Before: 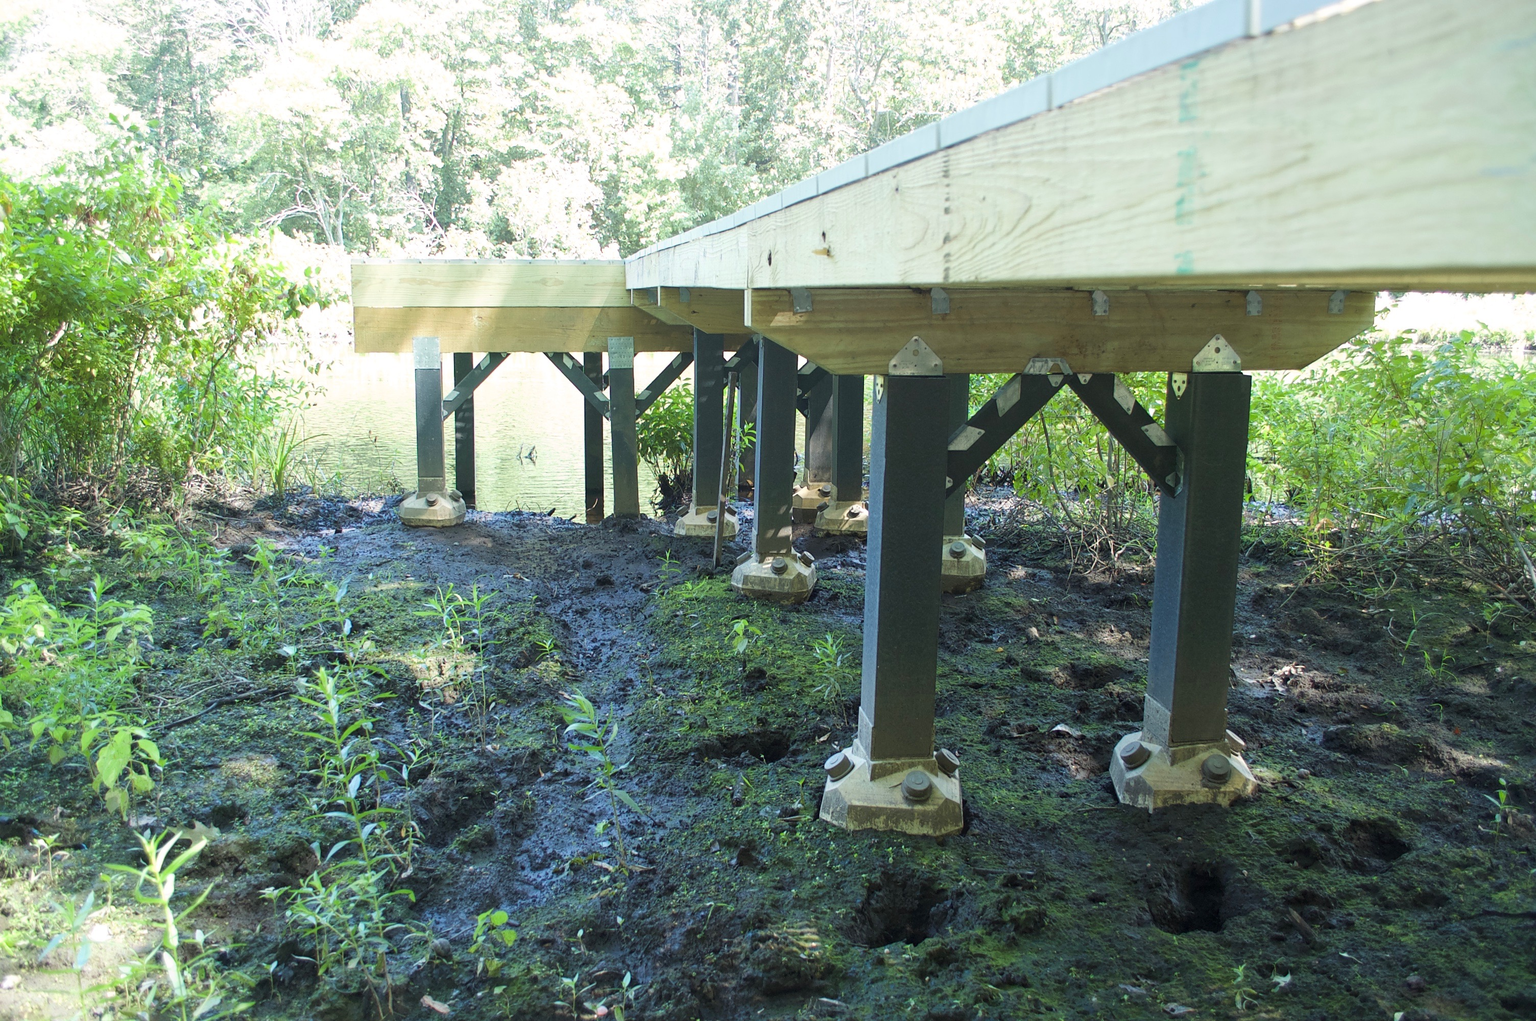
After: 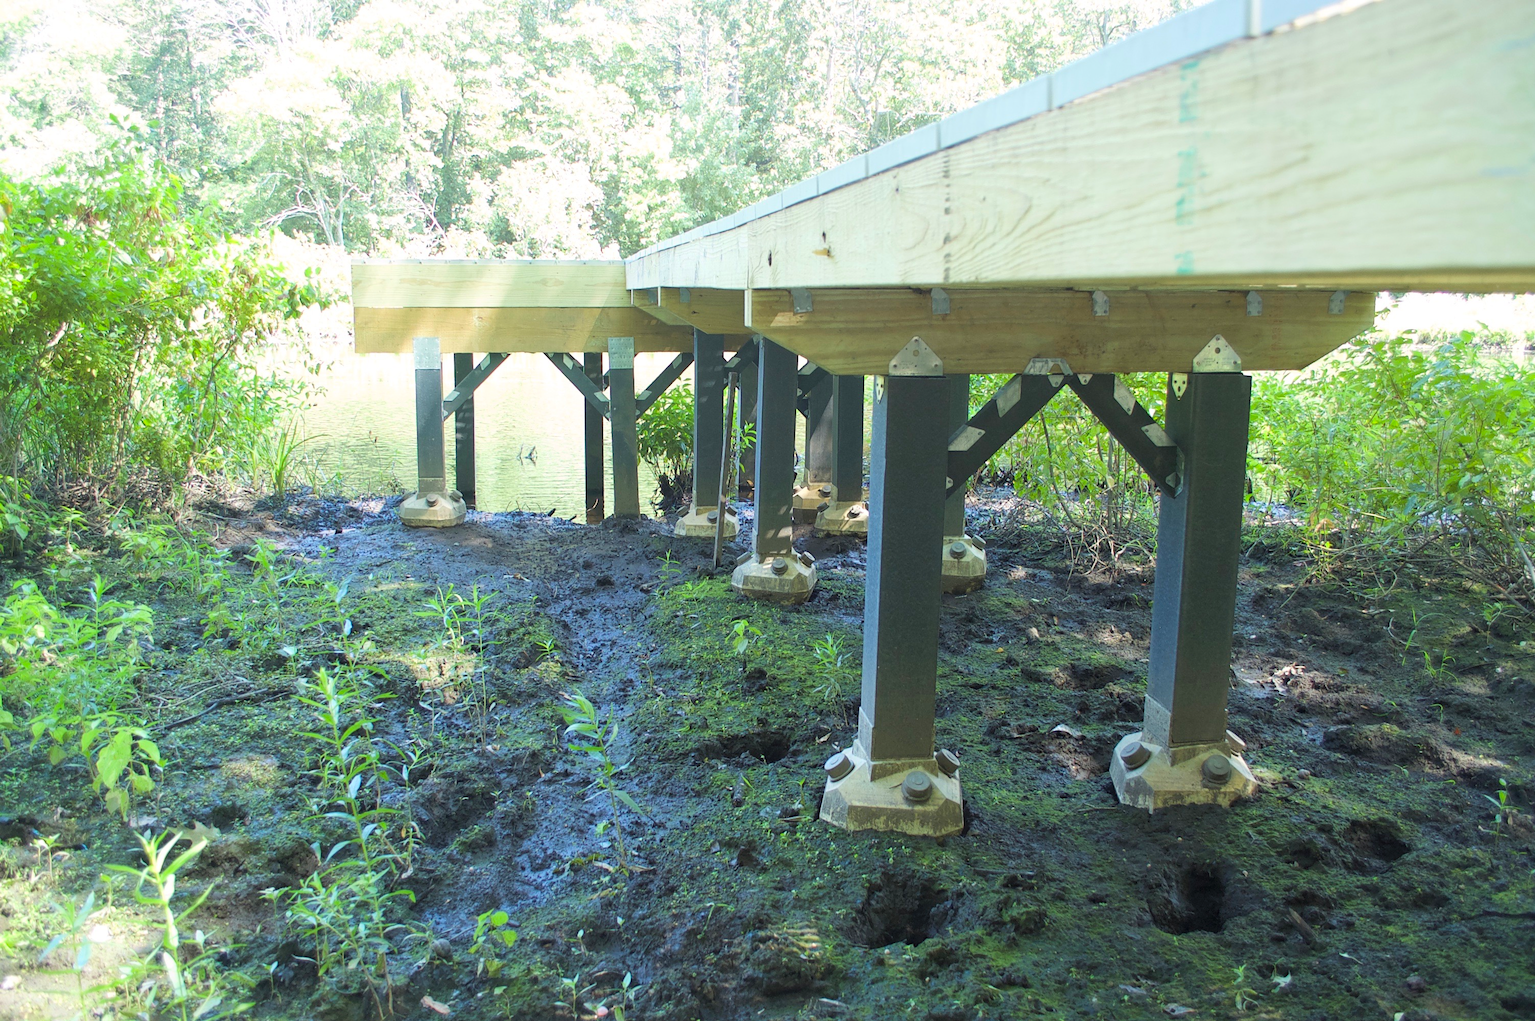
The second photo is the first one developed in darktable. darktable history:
contrast brightness saturation: brightness 0.09, saturation 0.19
white balance: emerald 1
